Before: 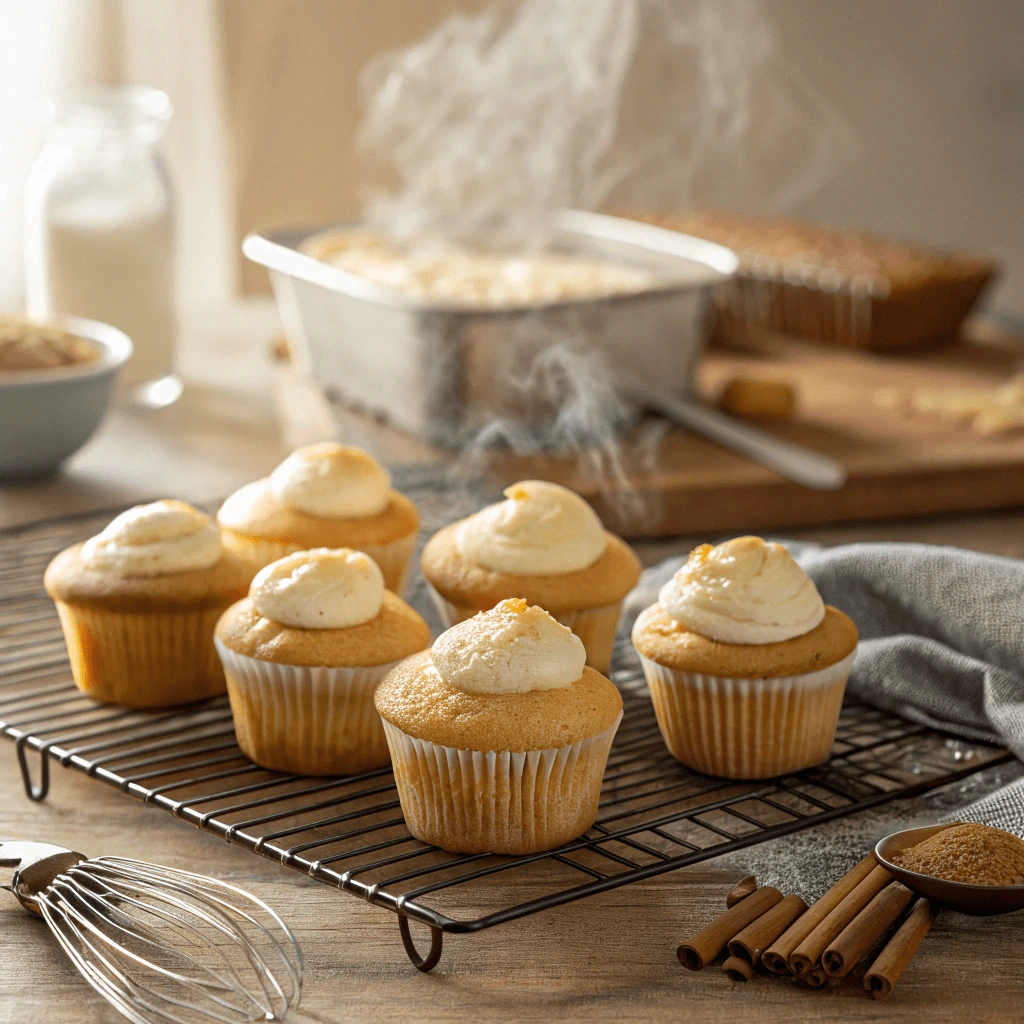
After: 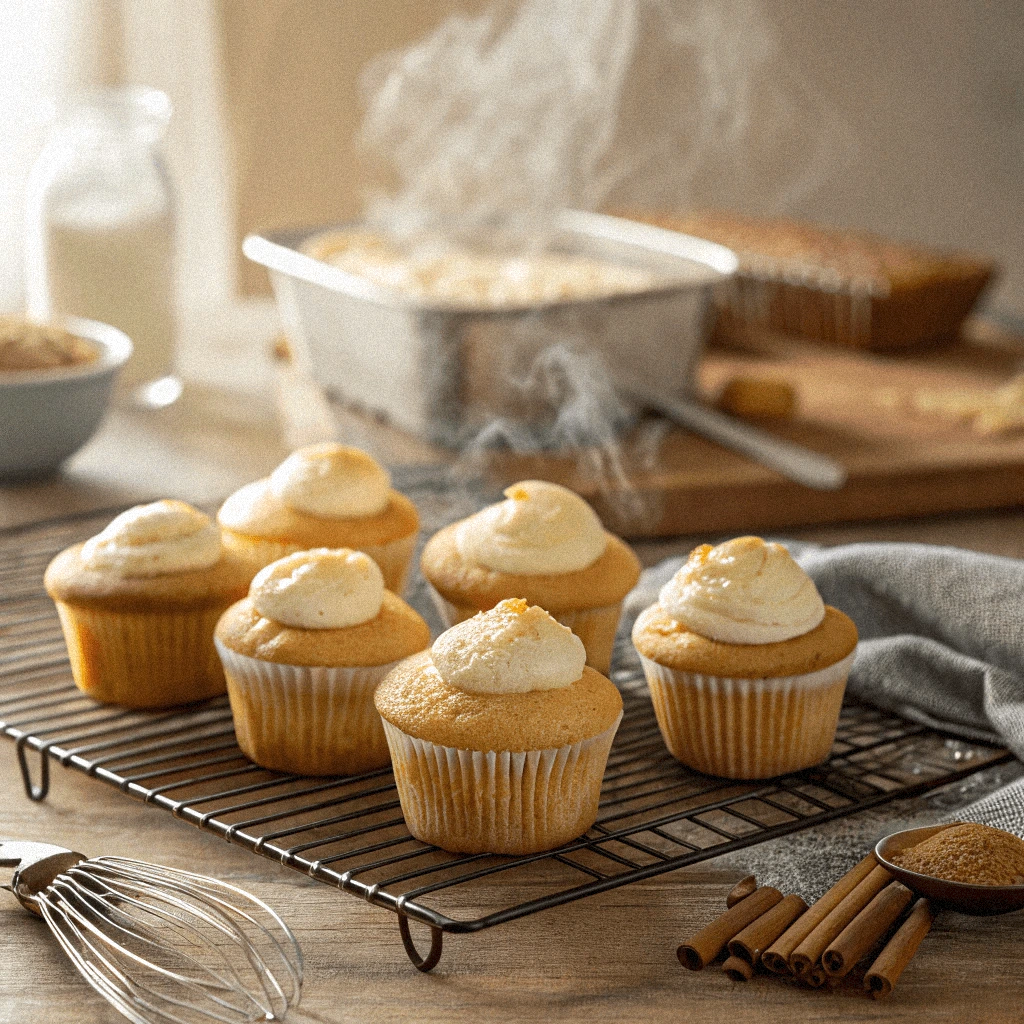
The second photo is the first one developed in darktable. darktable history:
grain: mid-tones bias 0%
tone equalizer: on, module defaults
